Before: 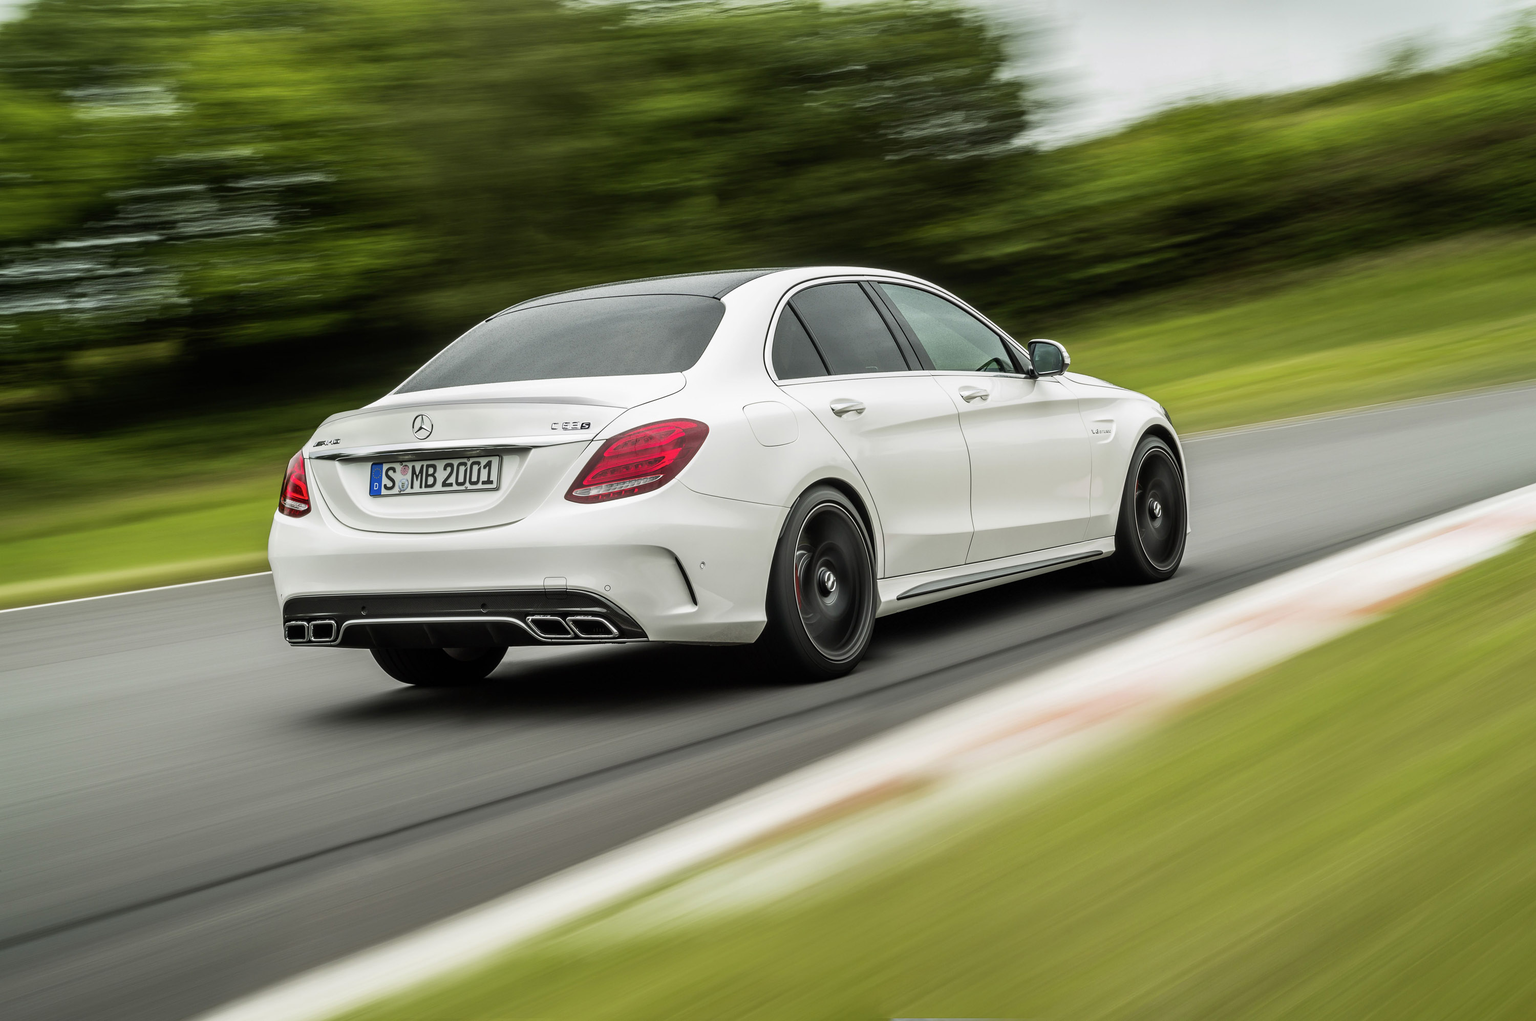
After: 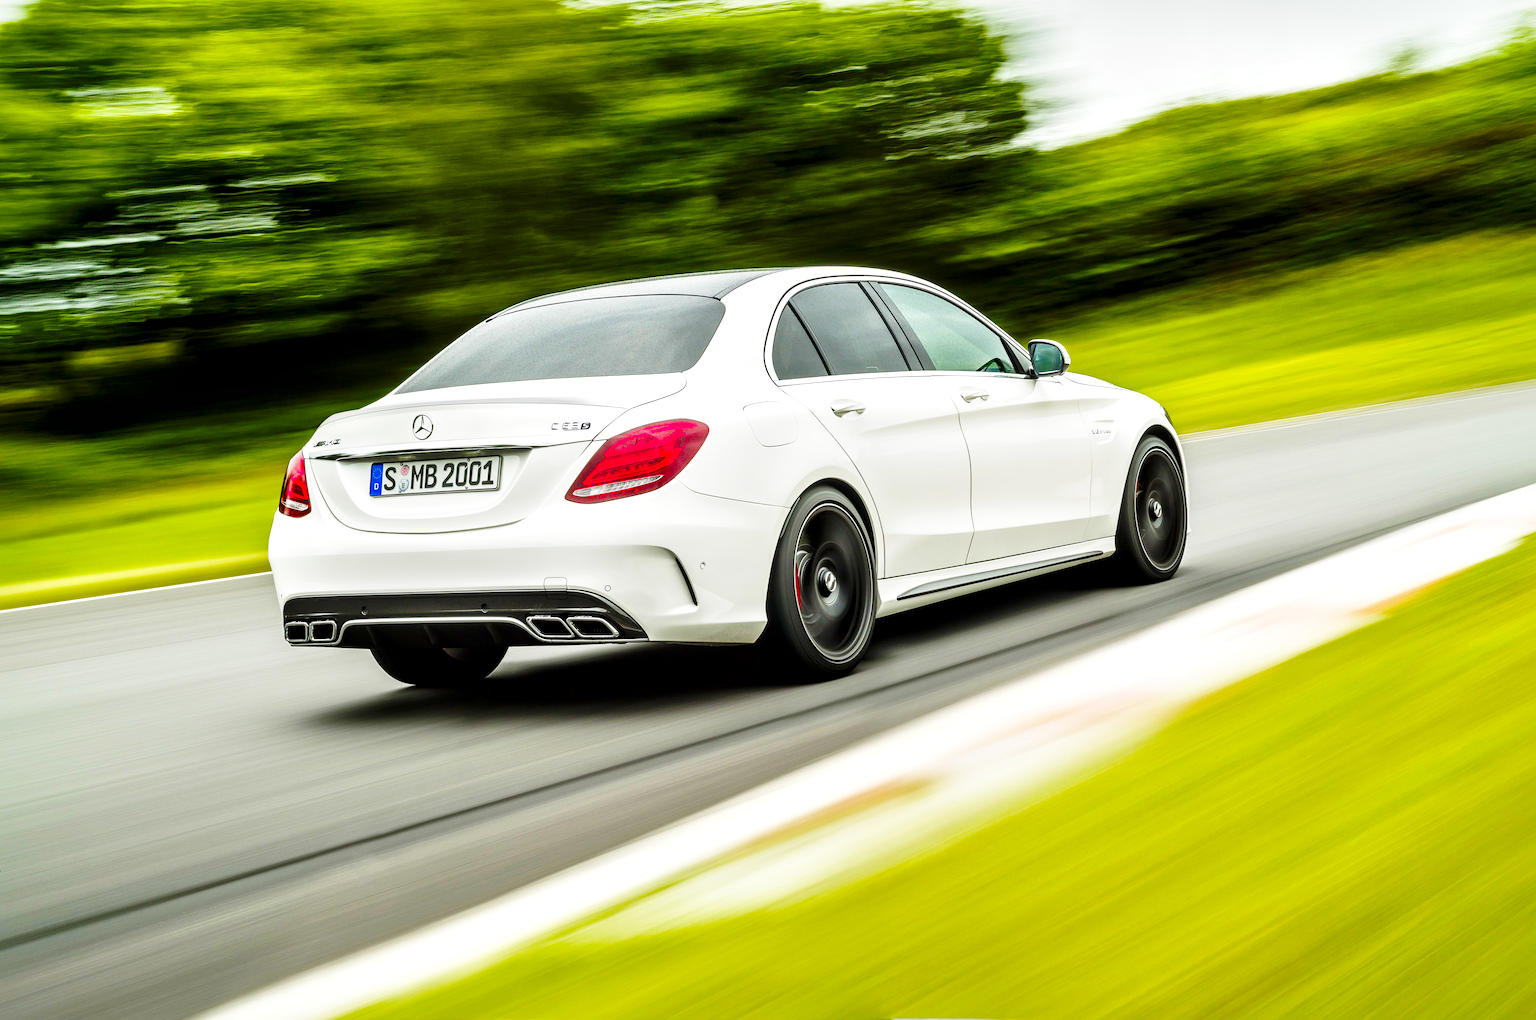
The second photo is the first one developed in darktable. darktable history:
local contrast: mode bilateral grid, contrast 24, coarseness 59, detail 151%, midtone range 0.2
color balance rgb: linear chroma grading › shadows 10.187%, linear chroma grading › highlights 8.908%, linear chroma grading › global chroma 15.385%, linear chroma grading › mid-tones 14.767%, perceptual saturation grading › global saturation 20%, perceptual saturation grading › highlights -25.554%, perceptual saturation grading › shadows 49.863%, perceptual brilliance grading › mid-tones 10.394%, perceptual brilliance grading › shadows 14.371%
base curve: curves: ch0 [(0, 0) (0.028, 0.03) (0.121, 0.232) (0.46, 0.748) (0.859, 0.968) (1, 1)], preserve colors none
